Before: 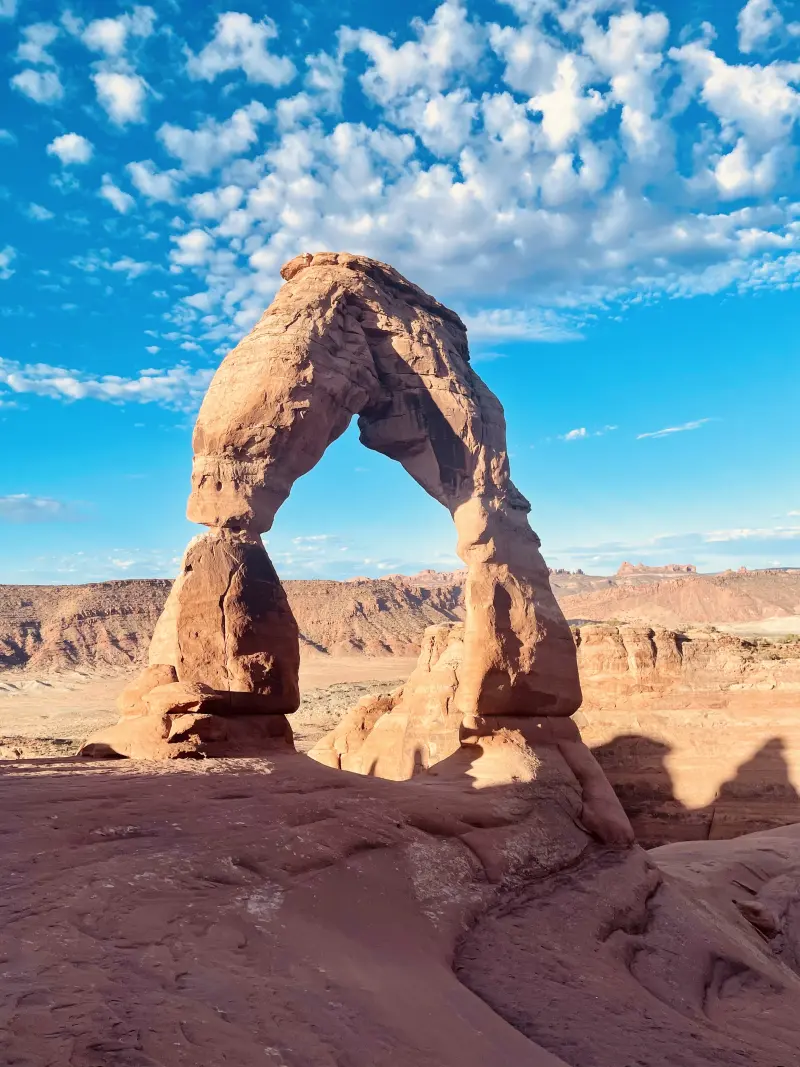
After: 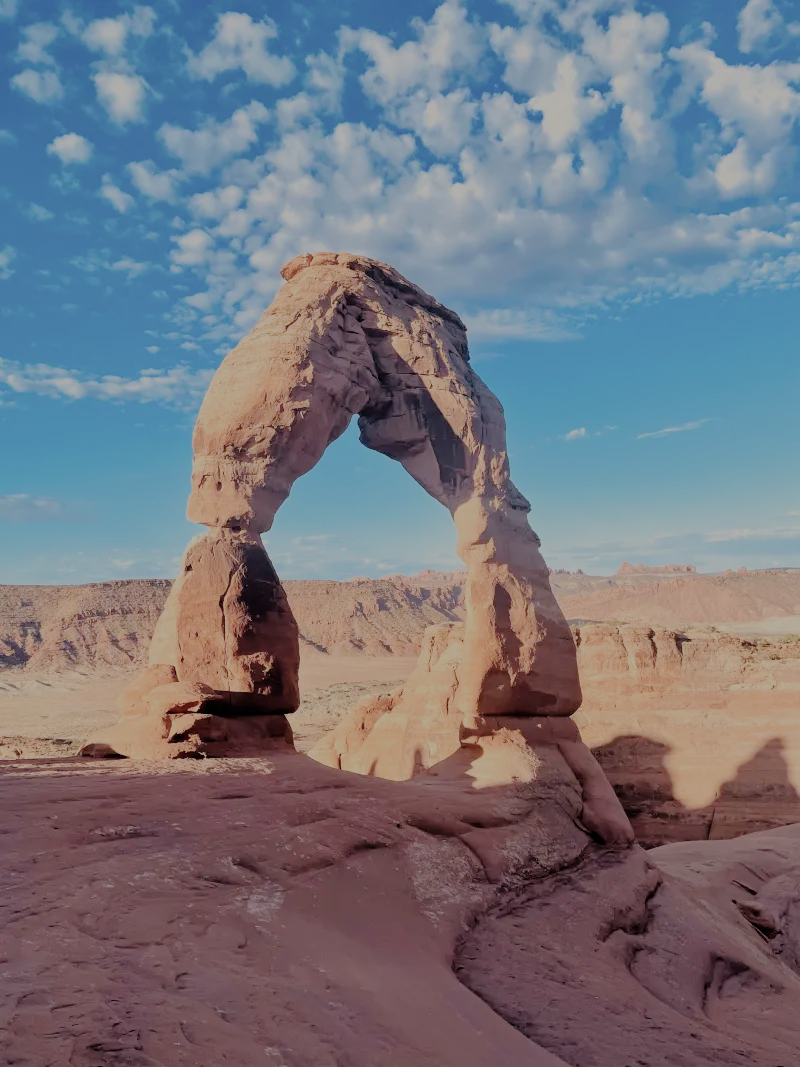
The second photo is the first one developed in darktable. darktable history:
exposure: black level correction -0.003, exposure 0.04 EV, compensate highlight preservation false
filmic rgb: black relative exposure -4.42 EV, white relative exposure 6.58 EV, hardness 1.85, contrast 0.5
